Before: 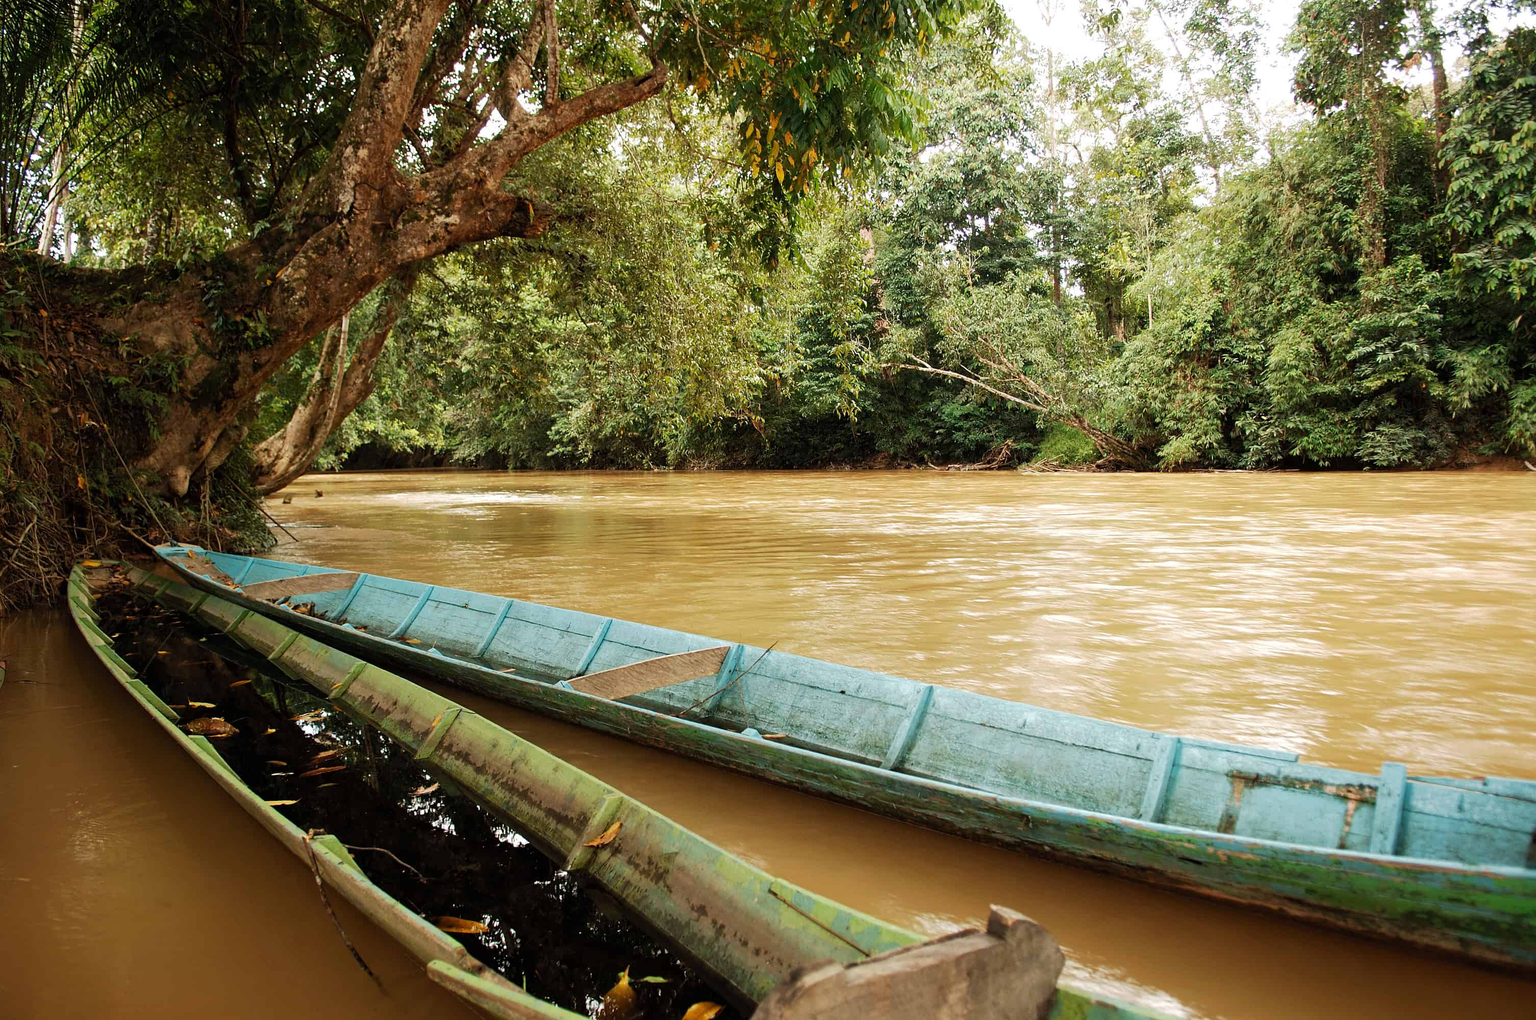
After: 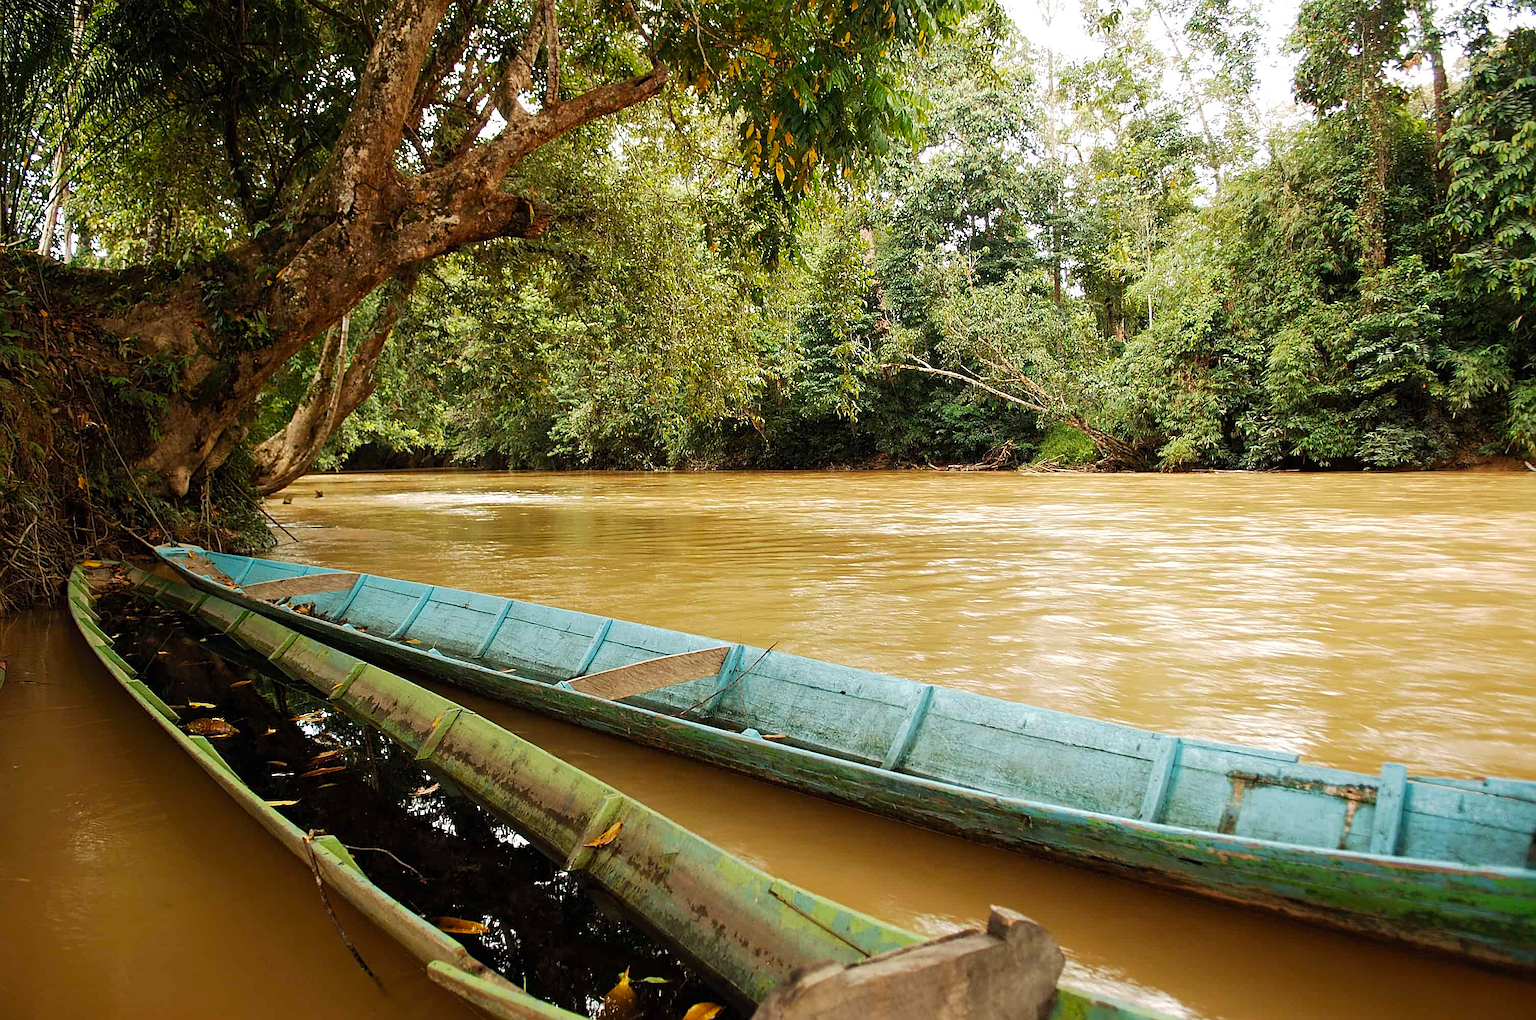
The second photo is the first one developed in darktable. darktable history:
color balance: output saturation 110%
sharpen: on, module defaults
